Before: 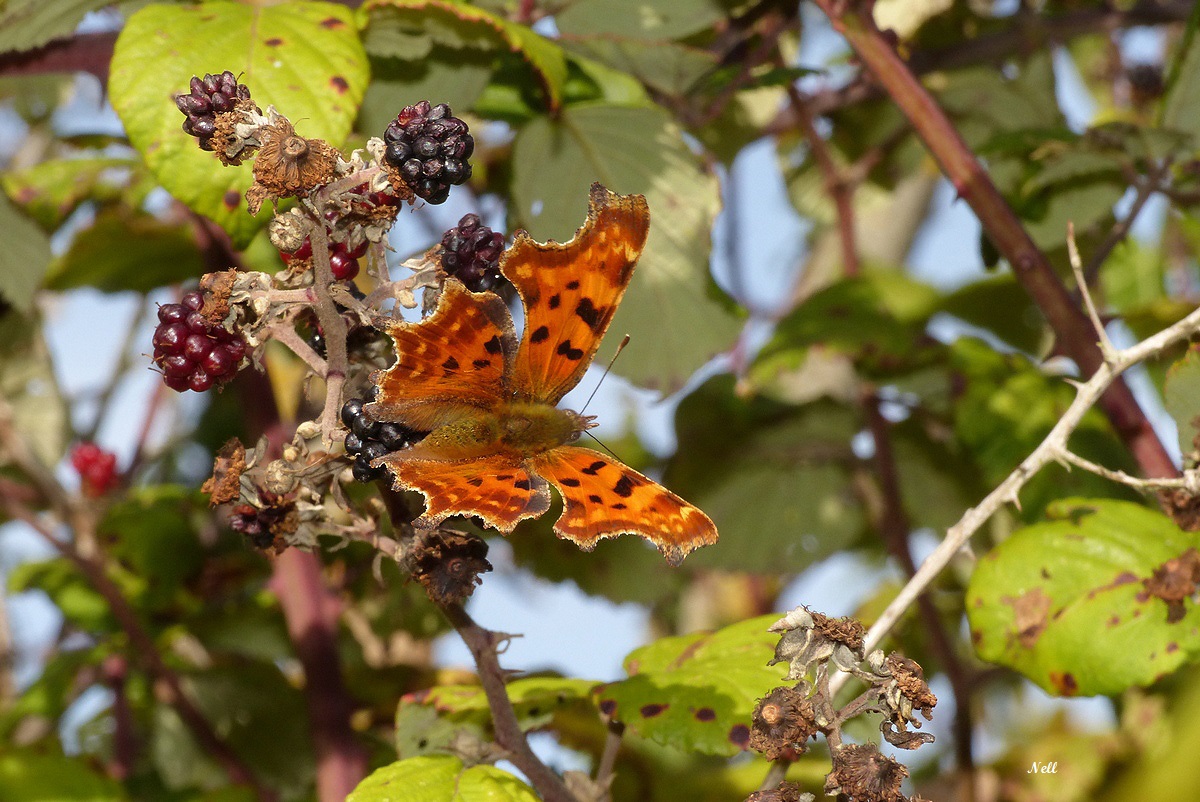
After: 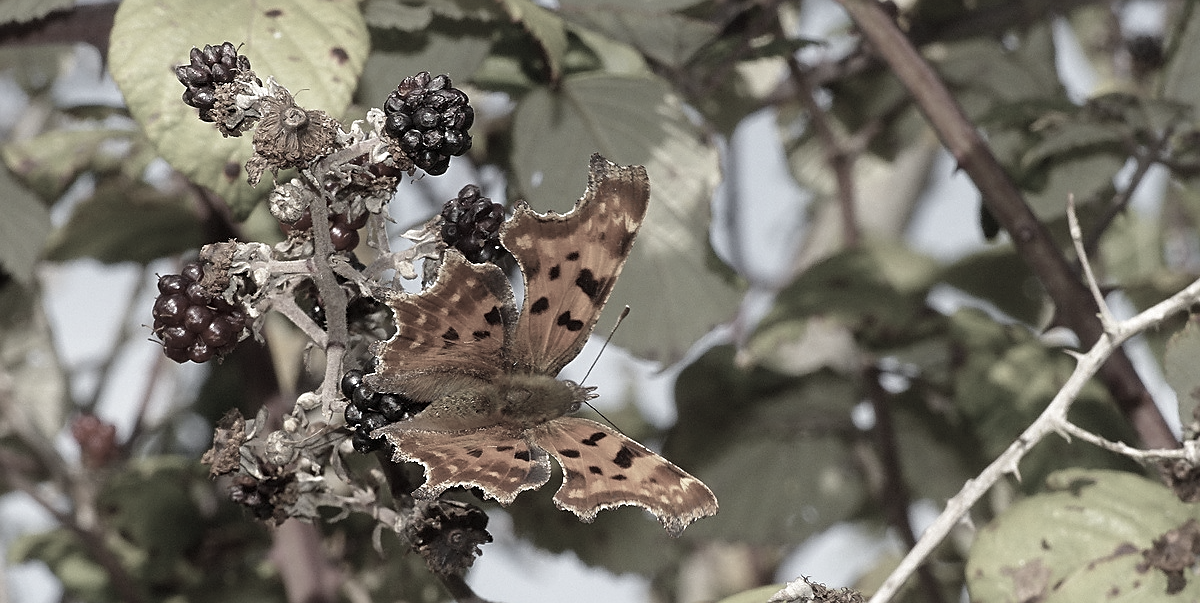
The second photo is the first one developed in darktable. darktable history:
color correction: highlights b* -0.016, saturation 0.18
velvia: on, module defaults
sharpen: on, module defaults
crop: top 3.679%, bottom 21.023%
